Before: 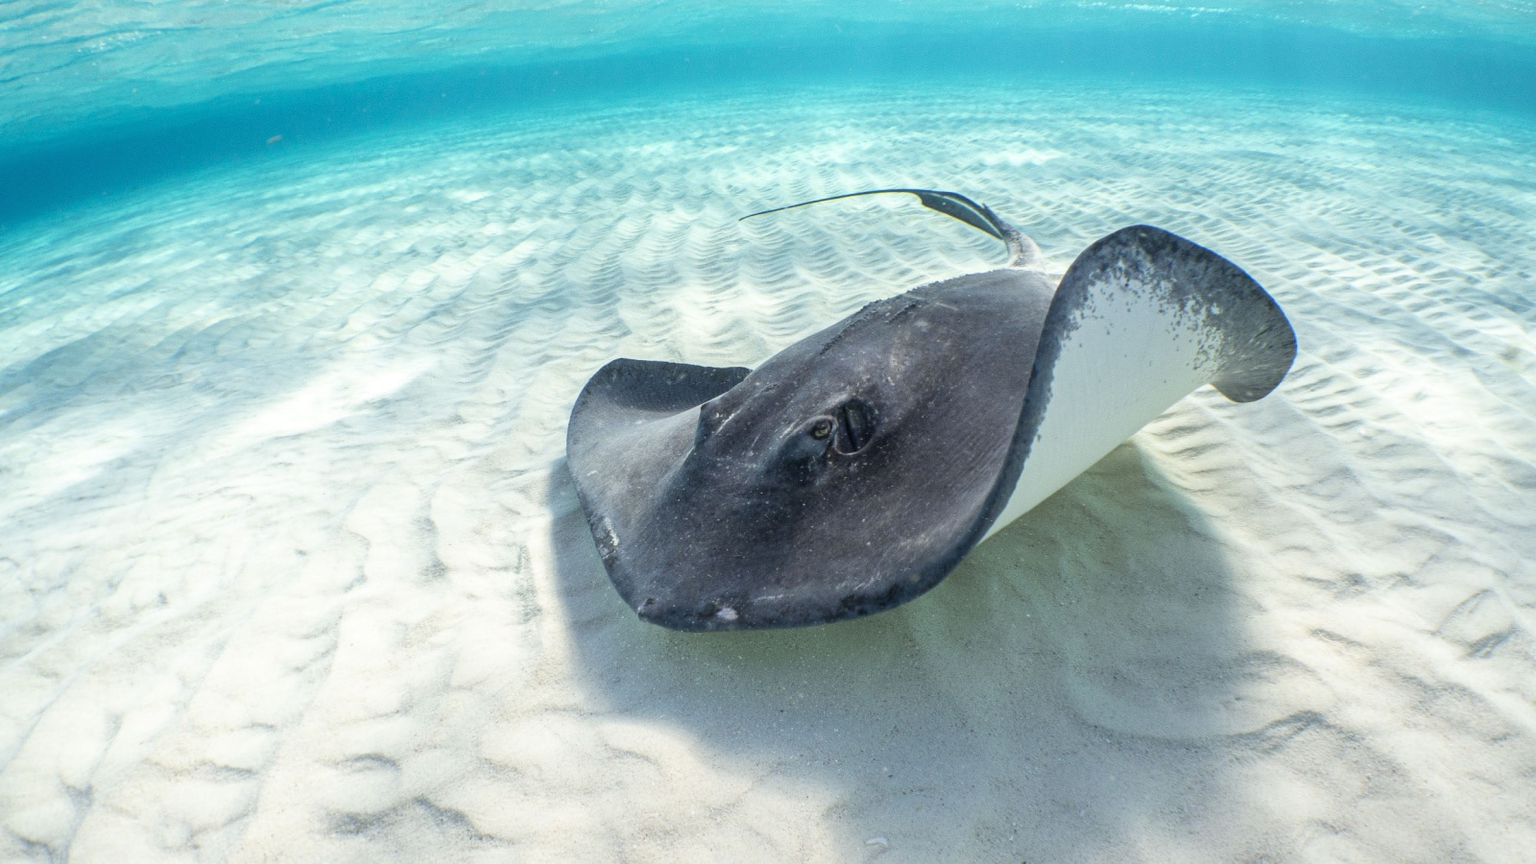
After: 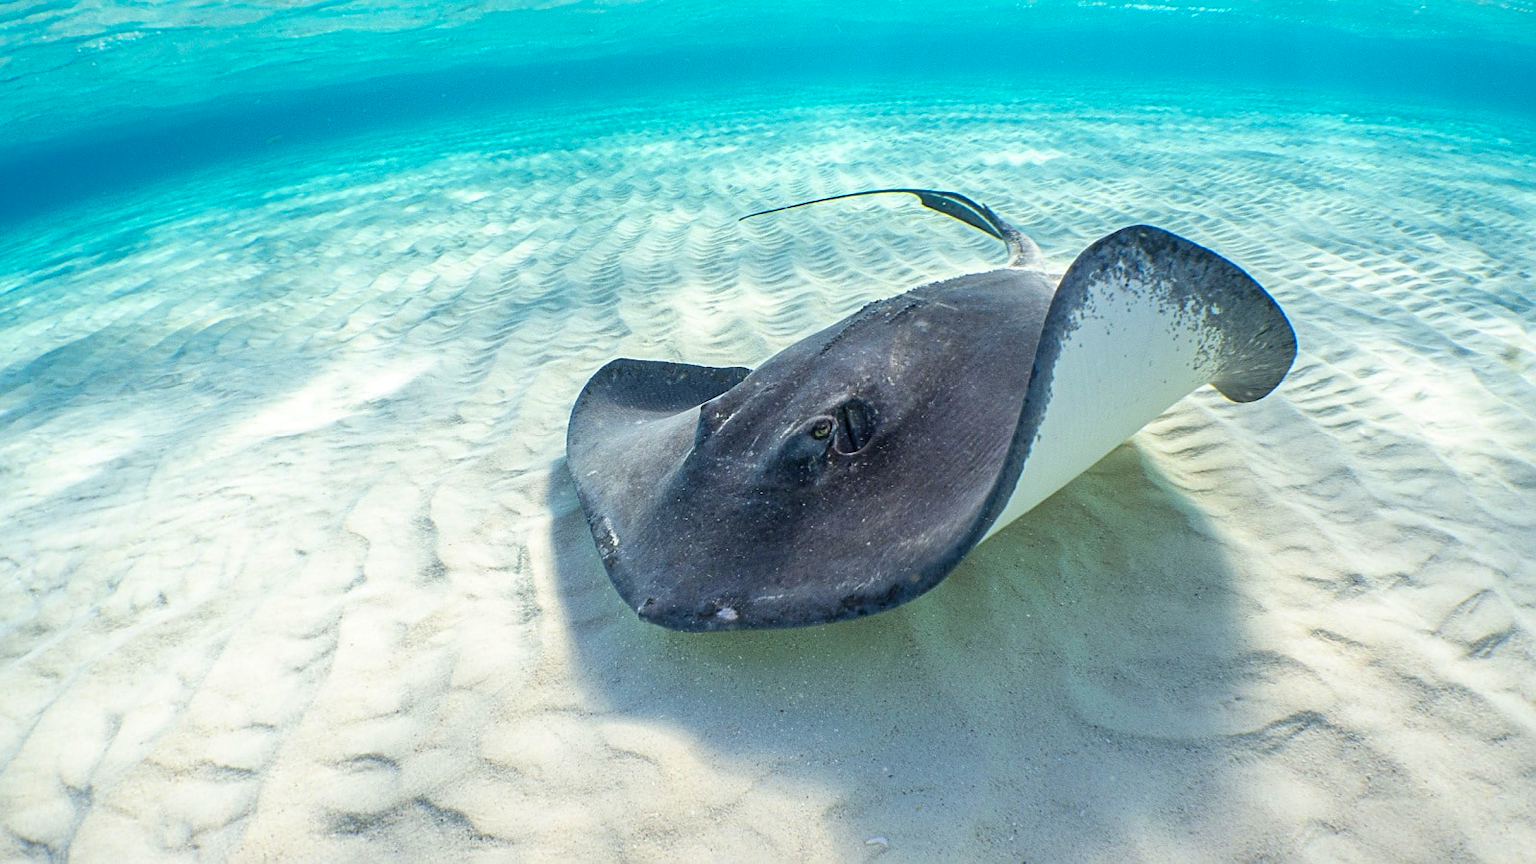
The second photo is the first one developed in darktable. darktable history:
color balance rgb: linear chroma grading › global chroma 15%, perceptual saturation grading › global saturation 30%
sharpen: on, module defaults
shadows and highlights: shadows 29.32, highlights -29.32, low approximation 0.01, soften with gaussian
